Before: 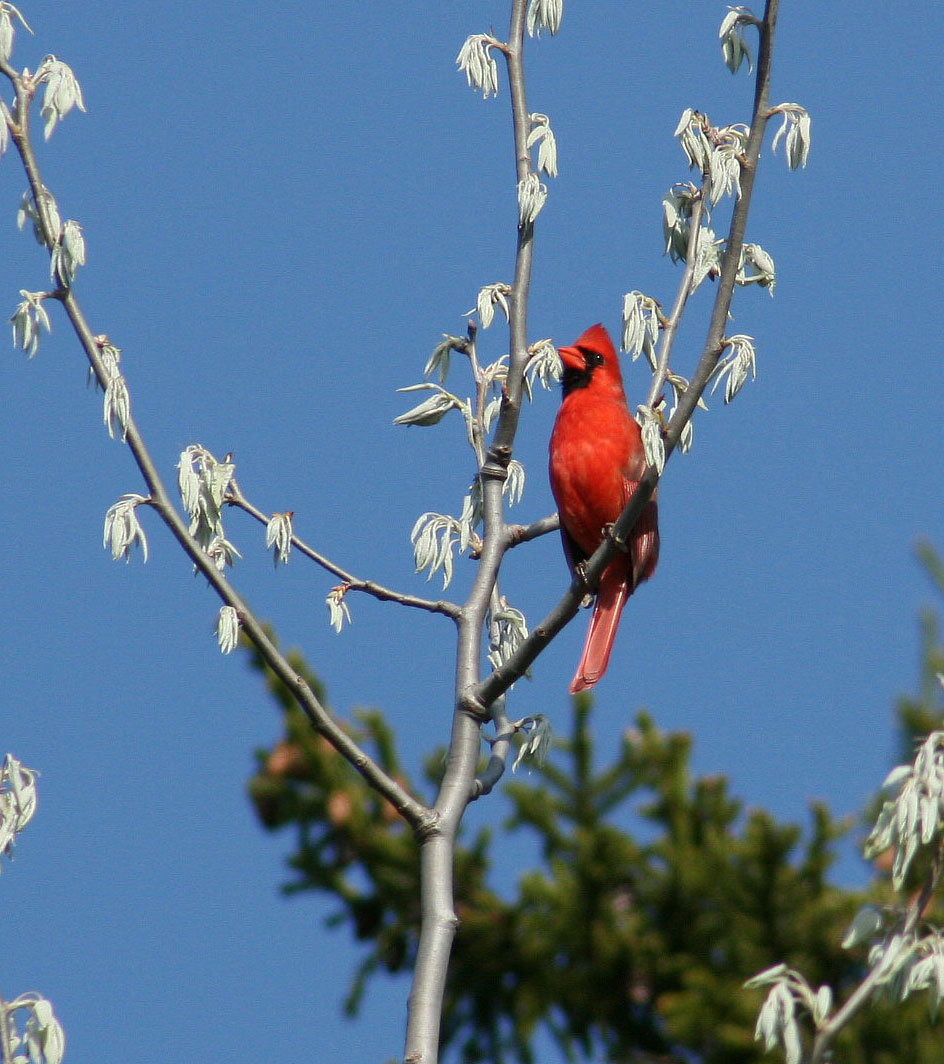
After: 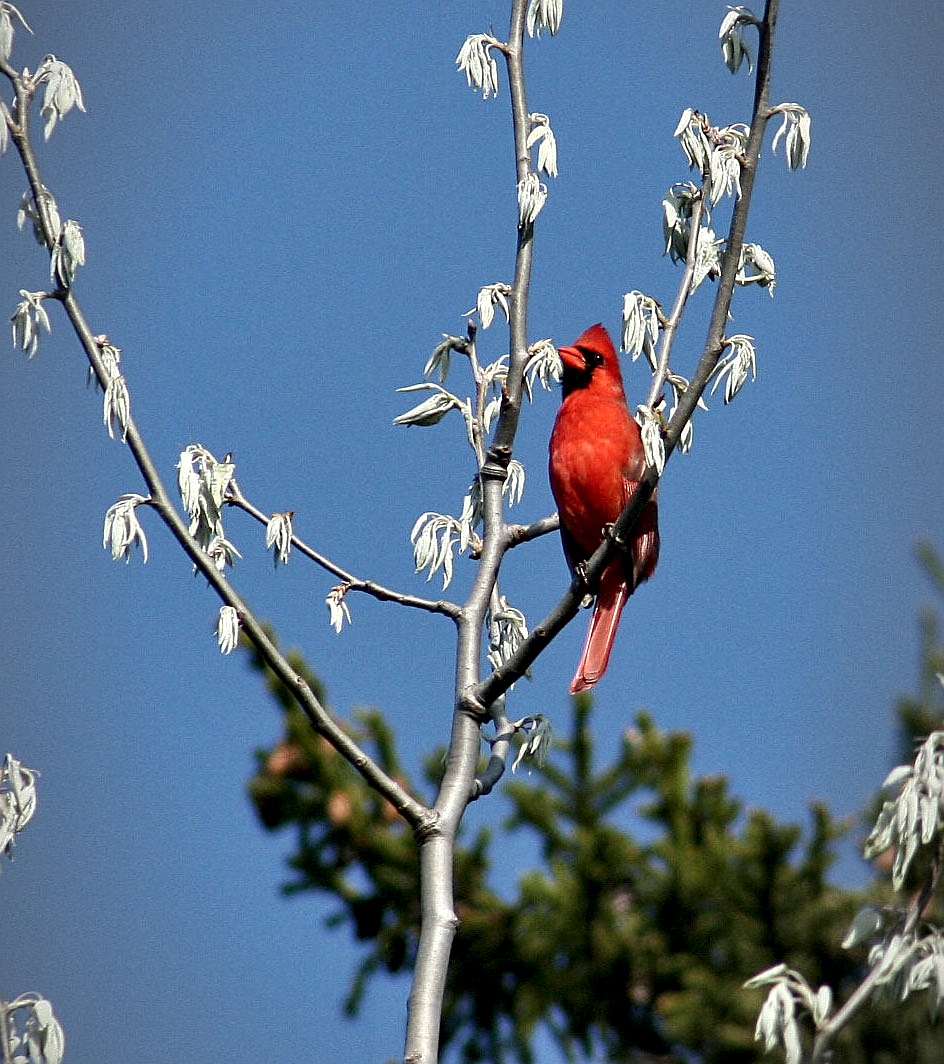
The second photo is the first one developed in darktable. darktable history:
vignetting: fall-off start 96.75%, fall-off radius 99.25%, width/height ratio 0.61
sharpen: on, module defaults
contrast equalizer: y [[0.601, 0.6, 0.598, 0.598, 0.6, 0.601], [0.5 ×6], [0.5 ×6], [0 ×6], [0 ×6]], mix 0.766
